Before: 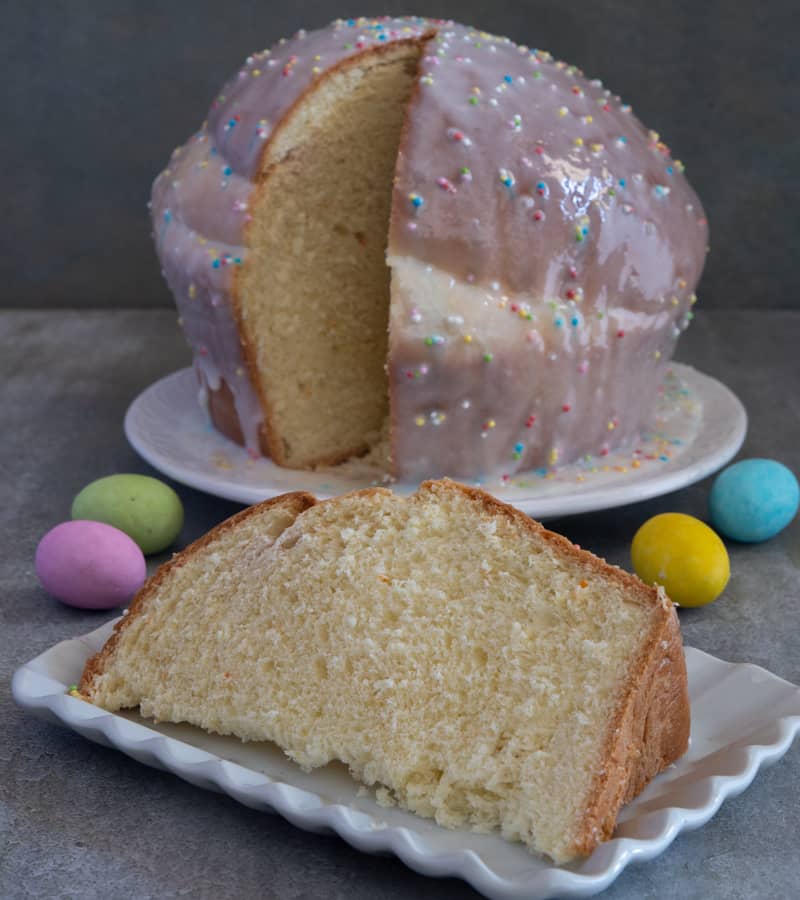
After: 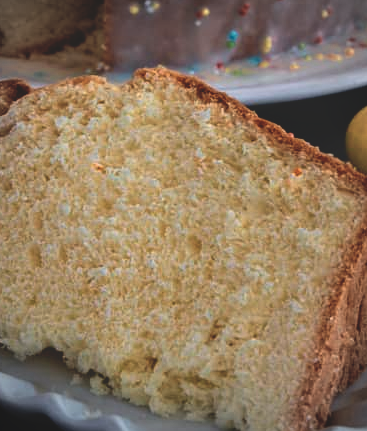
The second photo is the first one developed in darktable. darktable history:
velvia: on, module defaults
base curve: curves: ch0 [(0, 0.02) (0.083, 0.036) (1, 1)], preserve colors none
crop: left 35.81%, top 45.816%, right 18.213%, bottom 6.191%
local contrast: highlights 62%, shadows 110%, detail 107%, midtone range 0.525
color zones: curves: ch0 [(0.018, 0.548) (0.197, 0.654) (0.425, 0.447) (0.605, 0.658) (0.732, 0.579)]; ch1 [(0.105, 0.531) (0.224, 0.531) (0.386, 0.39) (0.618, 0.456) (0.732, 0.456) (0.956, 0.421)]; ch2 [(0.039, 0.583) (0.215, 0.465) (0.399, 0.544) (0.465, 0.548) (0.614, 0.447) (0.724, 0.43) (0.882, 0.623) (0.956, 0.632)]
vignetting: fall-off start 79.69%, unbound false
shadows and highlights: shadows 10.98, white point adjustment 1.02, highlights -39.91
